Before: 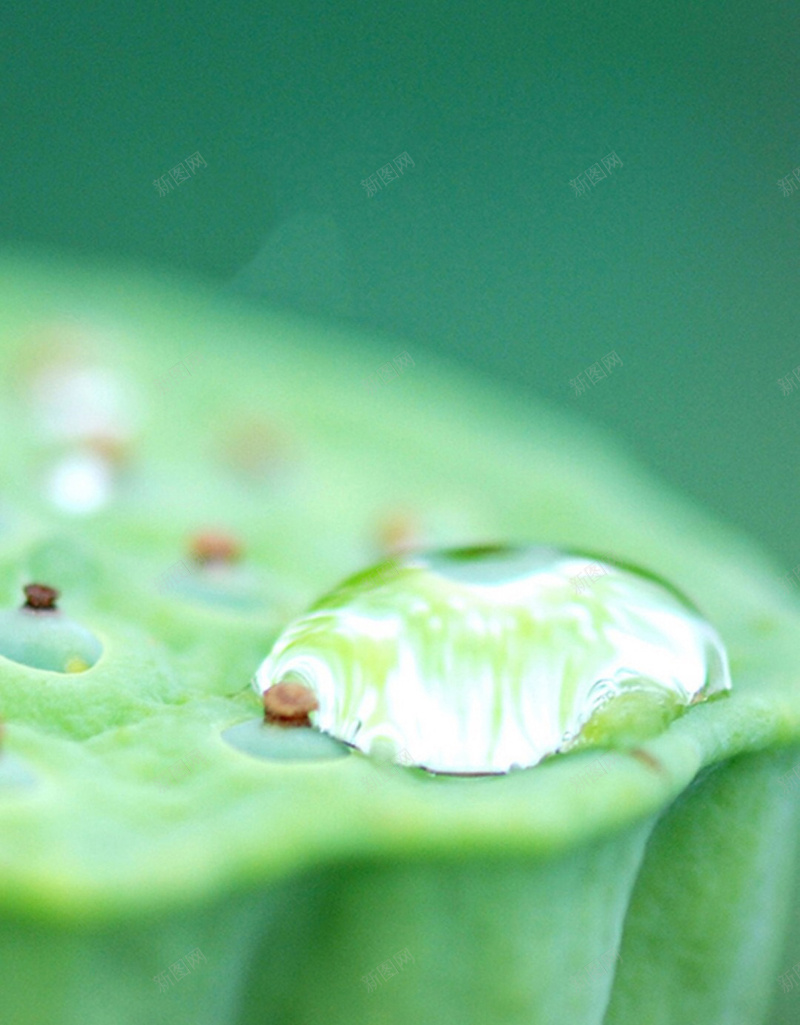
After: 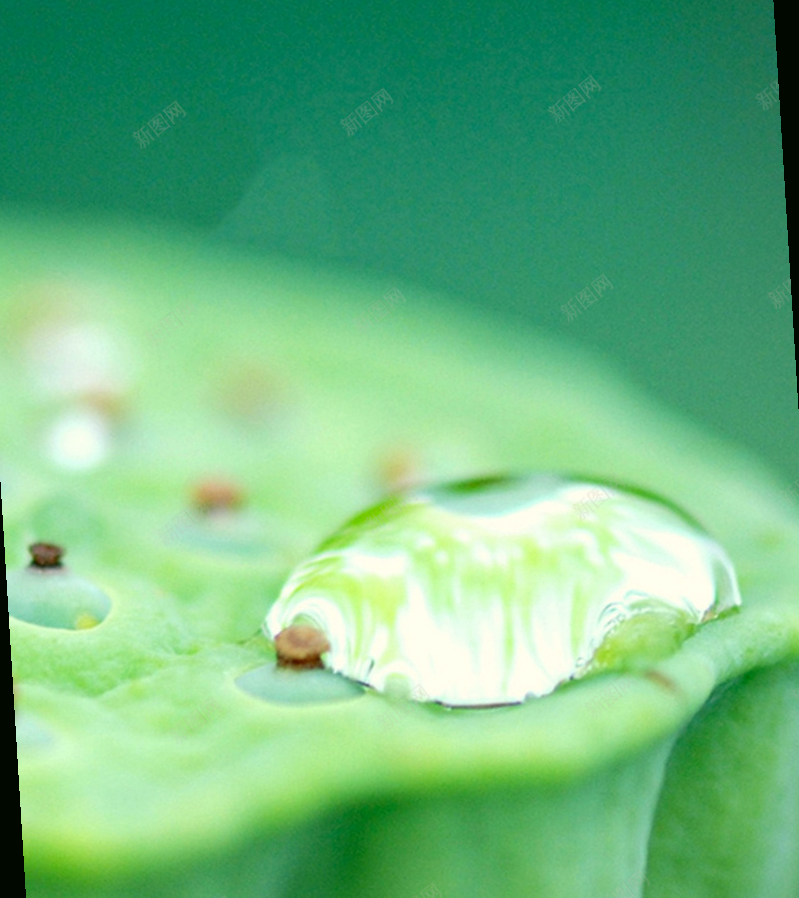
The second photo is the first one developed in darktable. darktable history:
rotate and perspective: rotation -3.52°, crop left 0.036, crop right 0.964, crop top 0.081, crop bottom 0.919
white balance: red 0.986, blue 1.01
color correction: highlights a* -0.482, highlights b* 9.48, shadows a* -9.48, shadows b* 0.803
